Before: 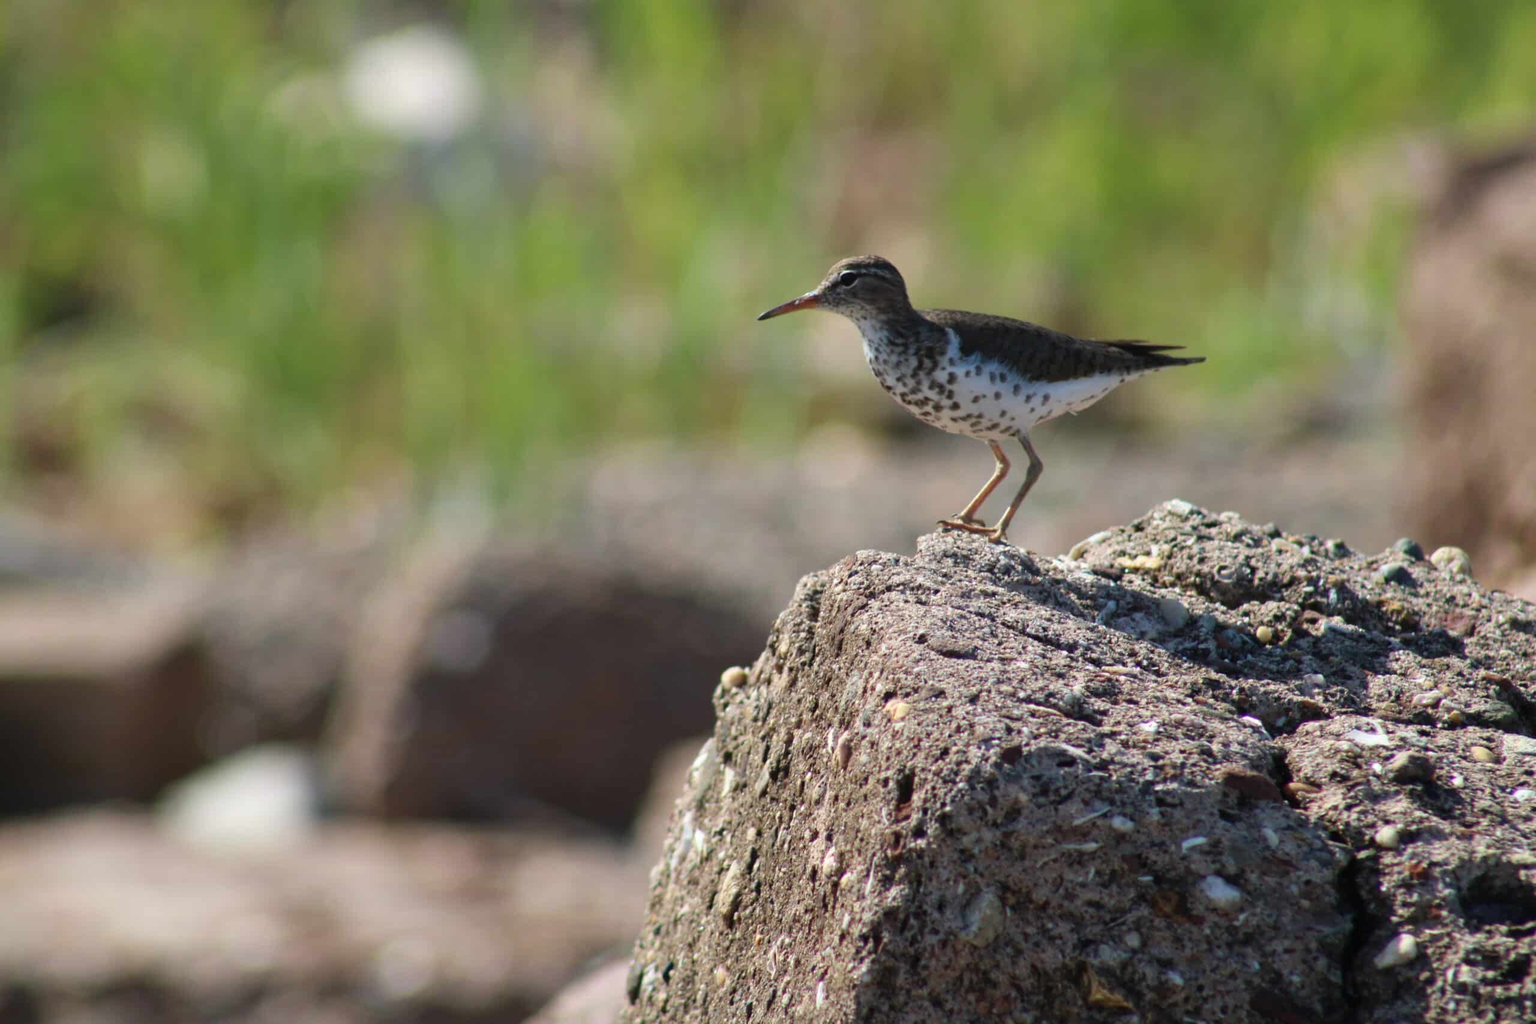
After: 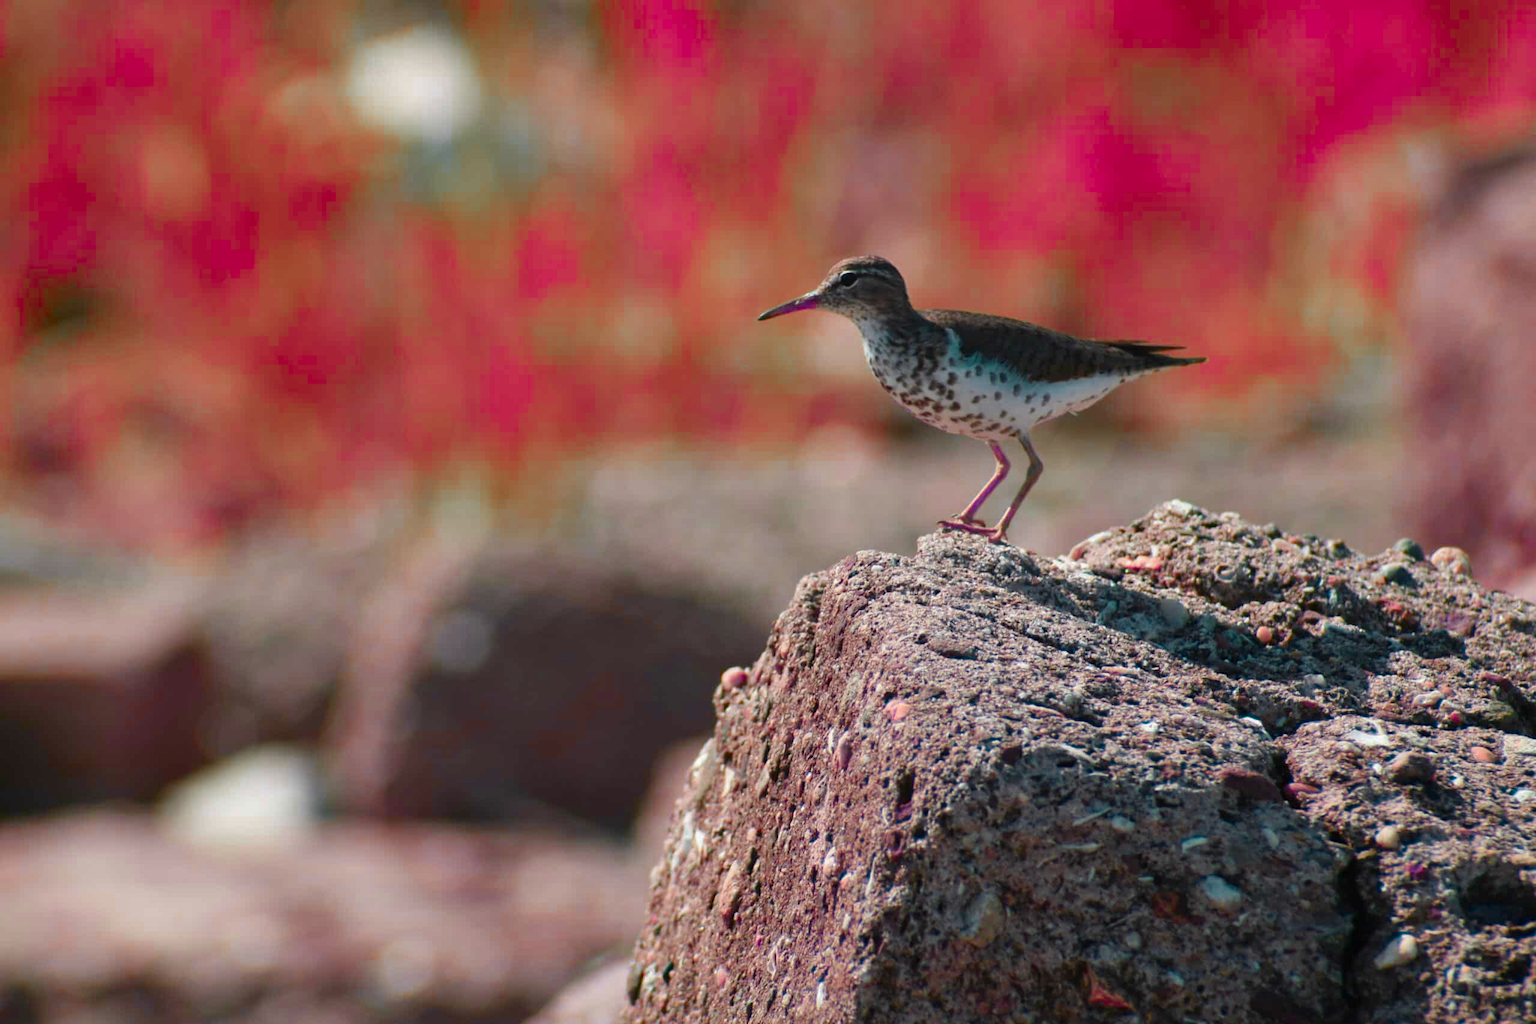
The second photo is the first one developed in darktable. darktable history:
color balance rgb: perceptual saturation grading › global saturation 20%, perceptual saturation grading › highlights -25%, perceptual saturation grading › shadows 25%
color zones: curves: ch0 [(0.826, 0.353)]; ch1 [(0.242, 0.647) (0.889, 0.342)]; ch2 [(0.246, 0.089) (0.969, 0.068)]
white balance: emerald 1
